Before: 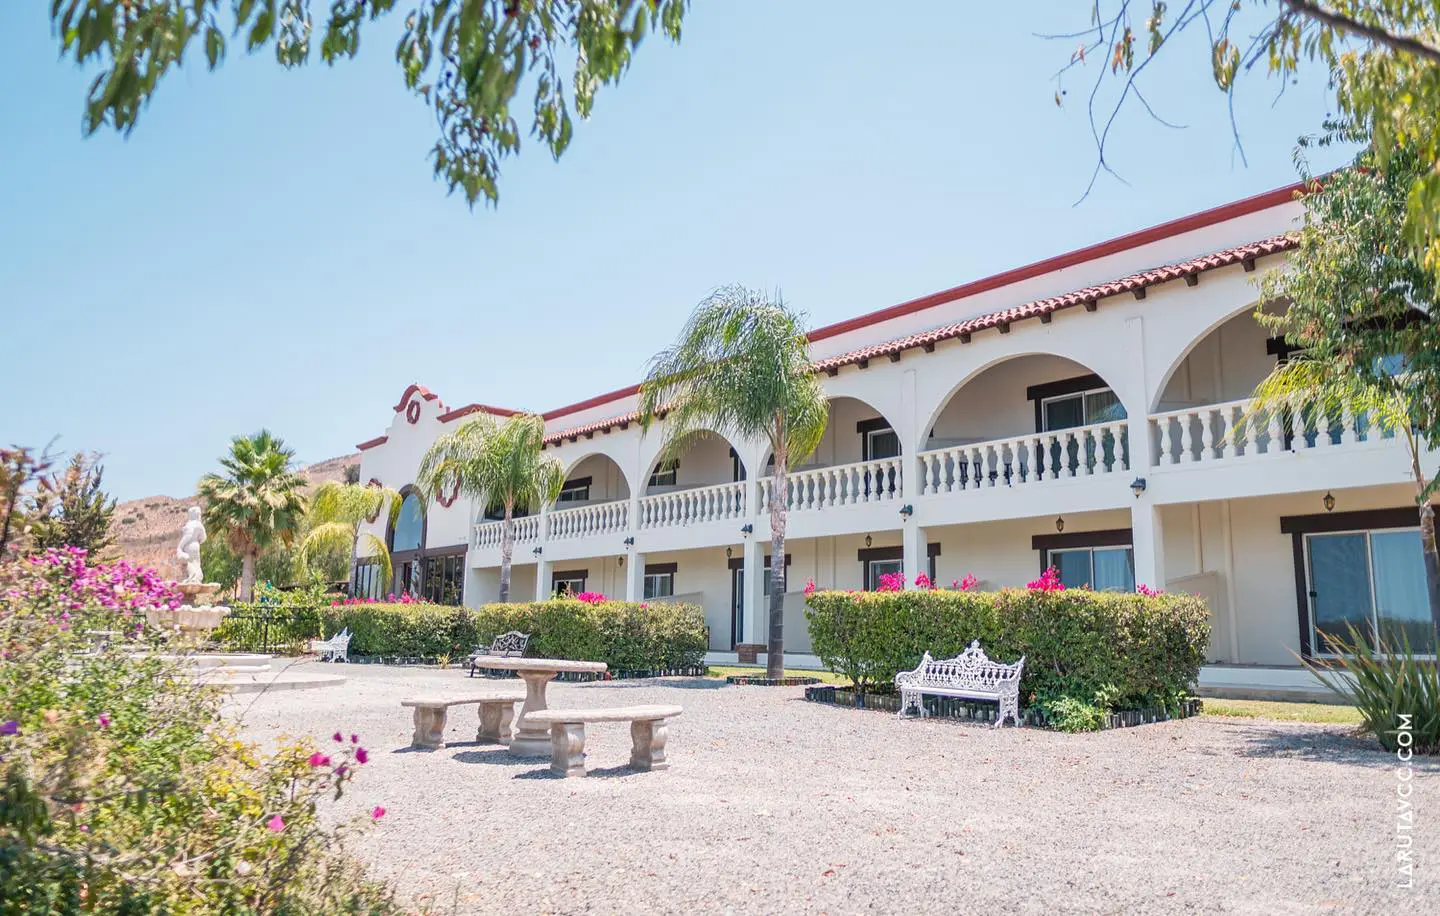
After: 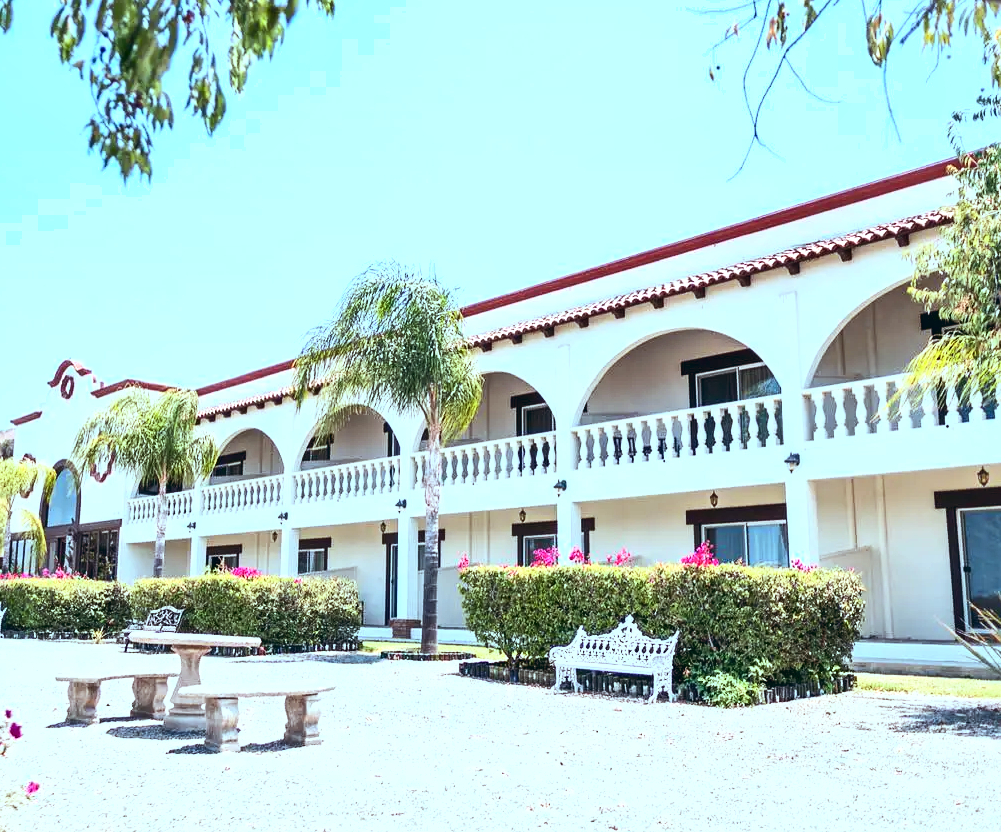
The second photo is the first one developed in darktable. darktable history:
exposure: exposure 0.64 EV, compensate highlight preservation false
local contrast: mode bilateral grid, contrast 20, coarseness 50, detail 132%, midtone range 0.2
contrast brightness saturation: contrast 0.28
color balance: lift [1.003, 0.993, 1.001, 1.007], gamma [1.018, 1.072, 0.959, 0.928], gain [0.974, 0.873, 1.031, 1.127]
crop and rotate: left 24.034%, top 2.838%, right 6.406%, bottom 6.299%
shadows and highlights: shadows 20.91, highlights -35.45, soften with gaussian
